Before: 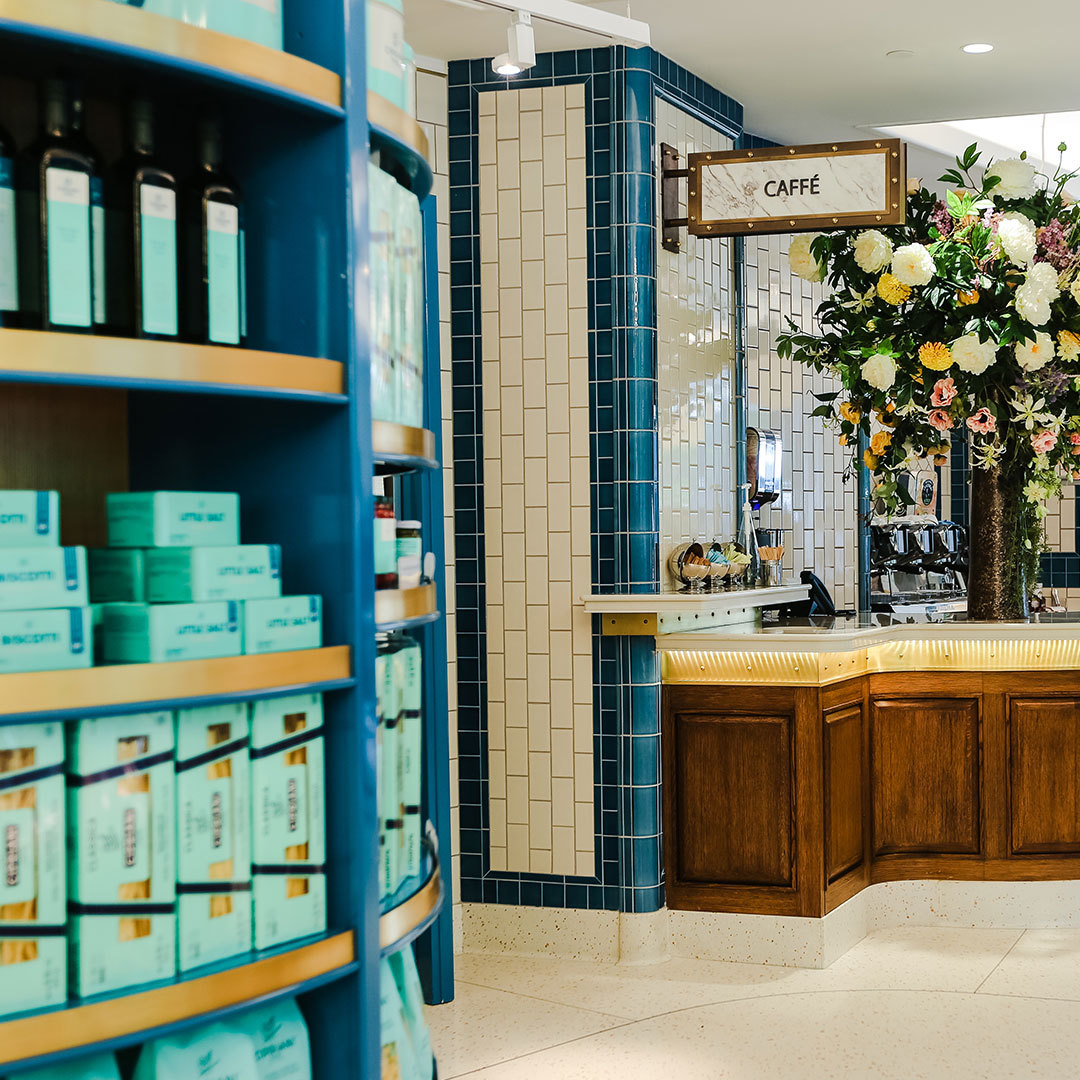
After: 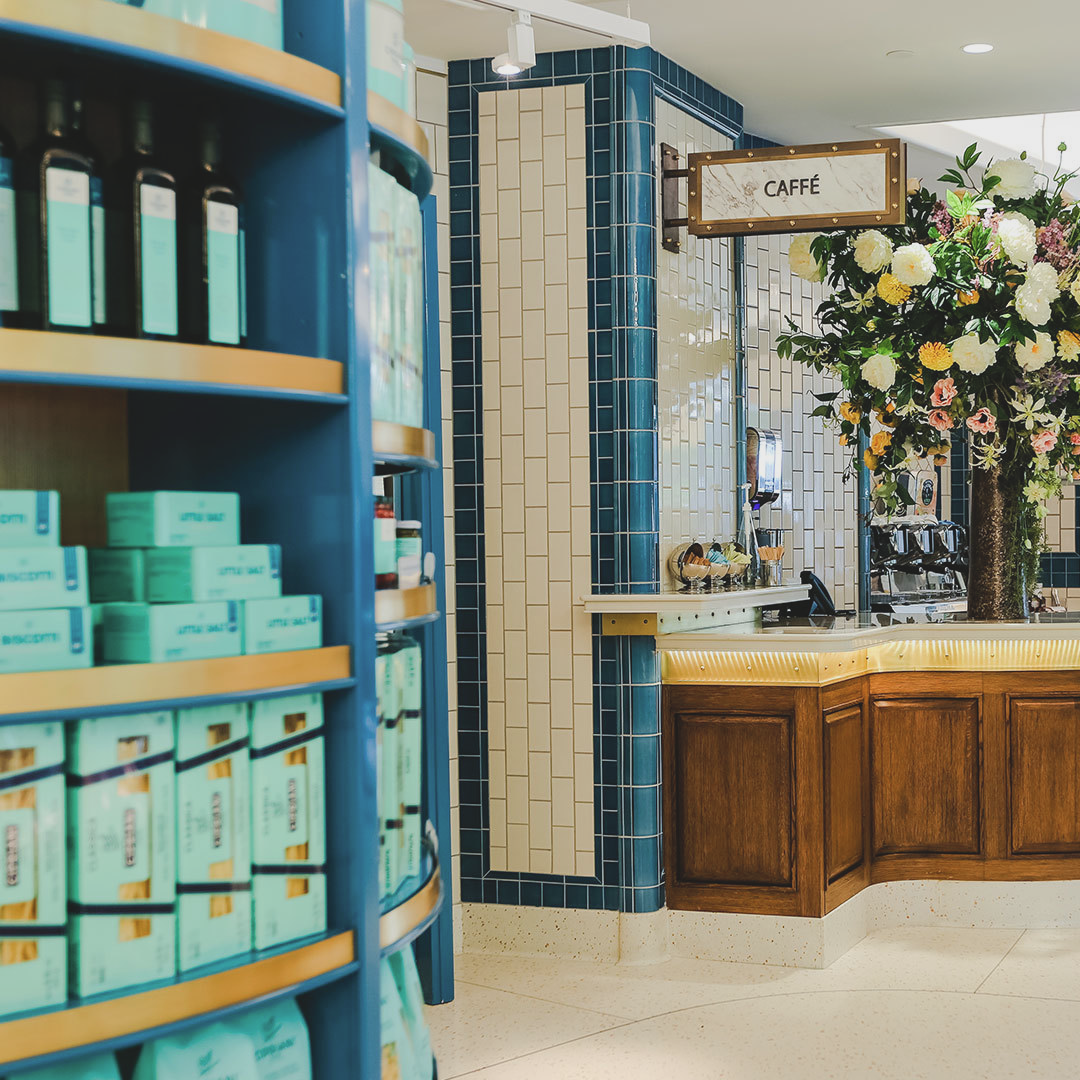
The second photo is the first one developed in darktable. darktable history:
contrast brightness saturation: contrast -0.152, brightness 0.049, saturation -0.118
